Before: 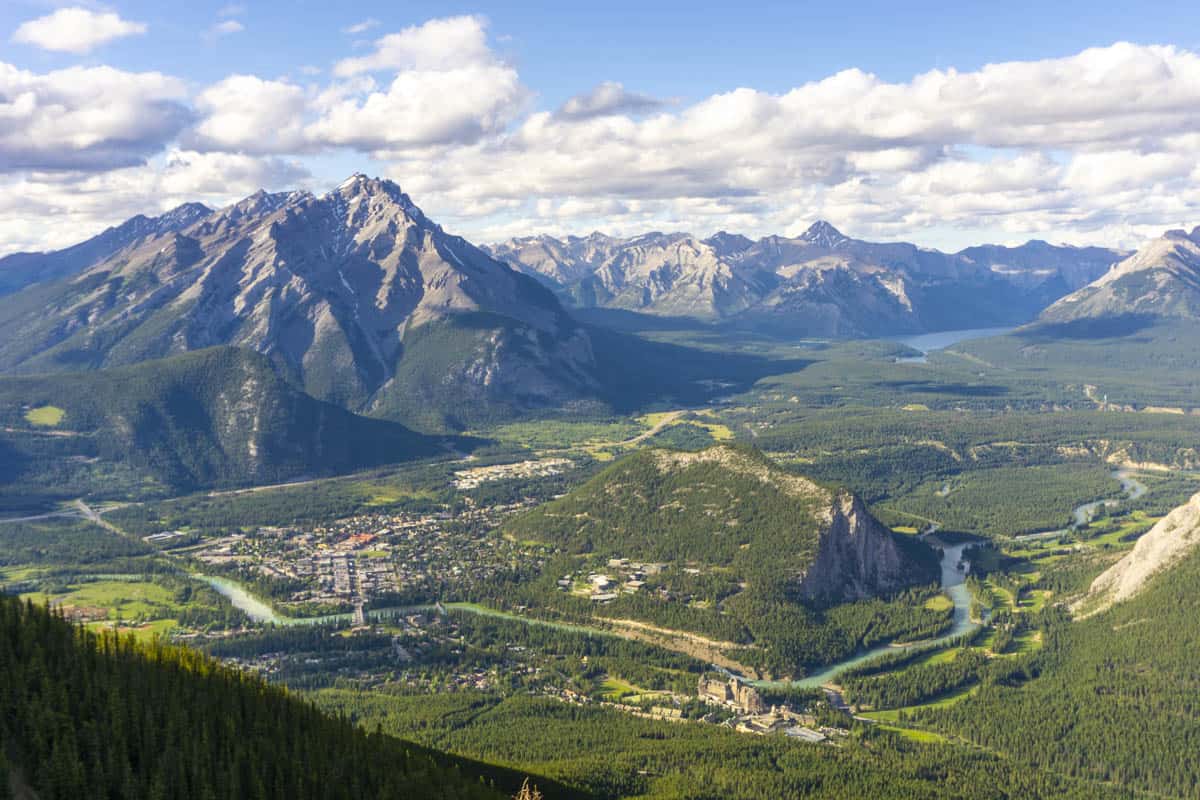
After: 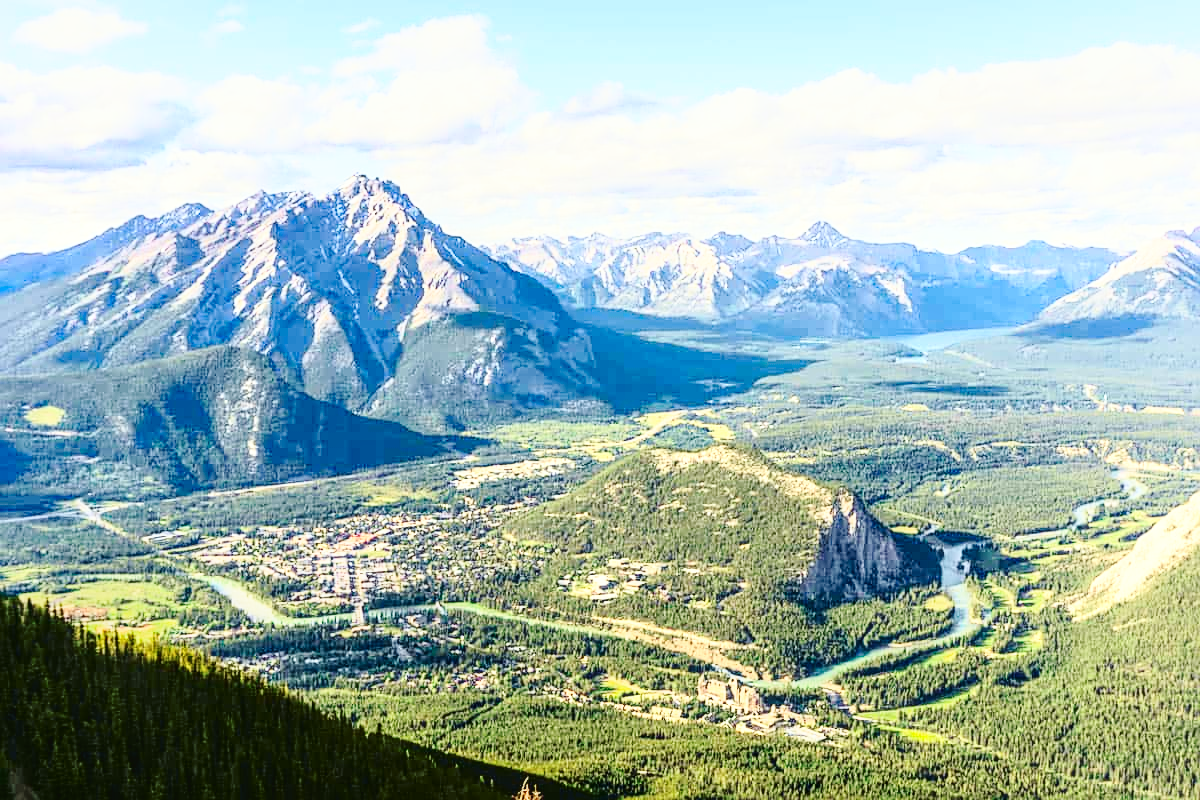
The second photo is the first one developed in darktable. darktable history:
sharpen: on, module defaults
base curve: curves: ch0 [(0, 0) (0.028, 0.03) (0.121, 0.232) (0.46, 0.748) (0.859, 0.968) (1, 1)], preserve colors none
contrast brightness saturation: saturation -0.05
local contrast: on, module defaults
tone curve: curves: ch0 [(0, 0.023) (0.087, 0.065) (0.184, 0.168) (0.45, 0.54) (0.57, 0.683) (0.706, 0.841) (0.877, 0.948) (1, 0.984)]; ch1 [(0, 0) (0.388, 0.369) (0.447, 0.447) (0.505, 0.5) (0.534, 0.535) (0.563, 0.563) (0.579, 0.59) (0.644, 0.663) (1, 1)]; ch2 [(0, 0) (0.301, 0.259) (0.385, 0.395) (0.492, 0.496) (0.518, 0.537) (0.583, 0.605) (0.673, 0.667) (1, 1)], color space Lab, independent channels, preserve colors none
